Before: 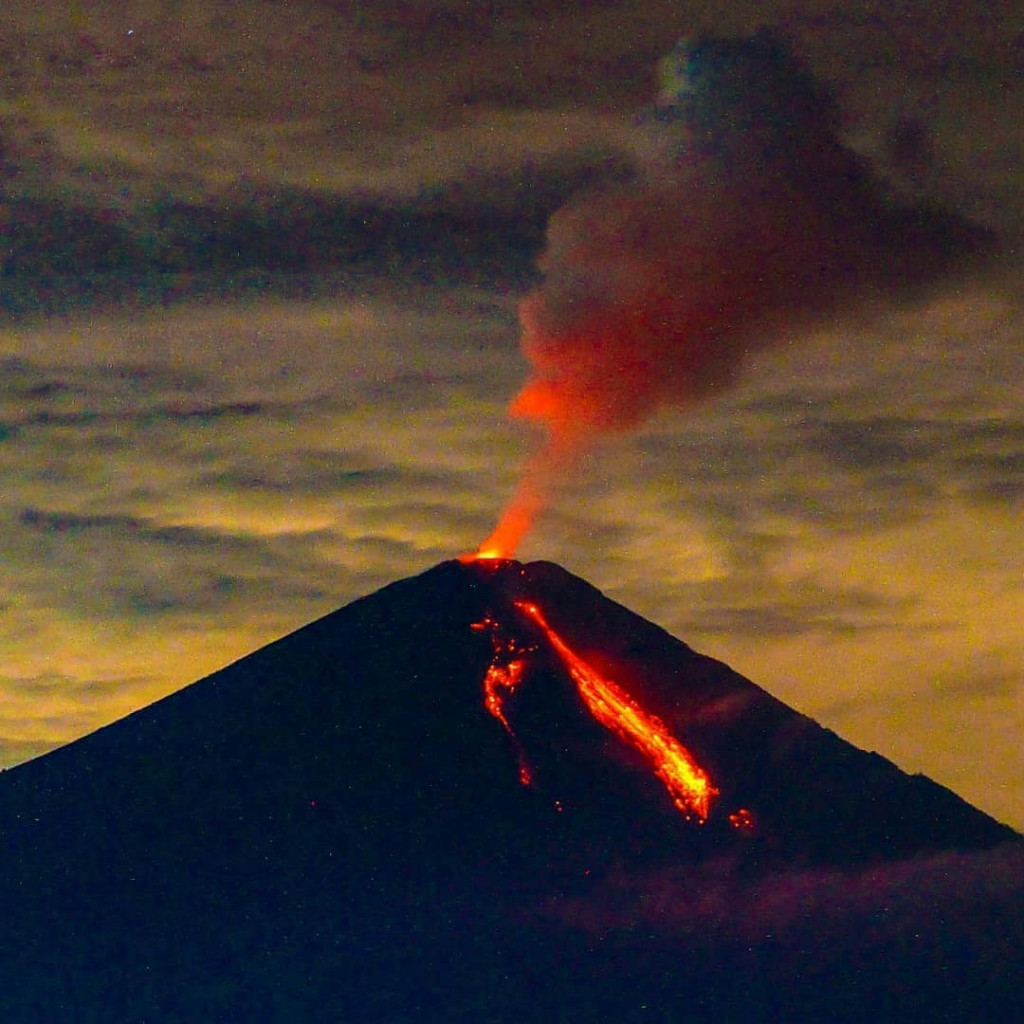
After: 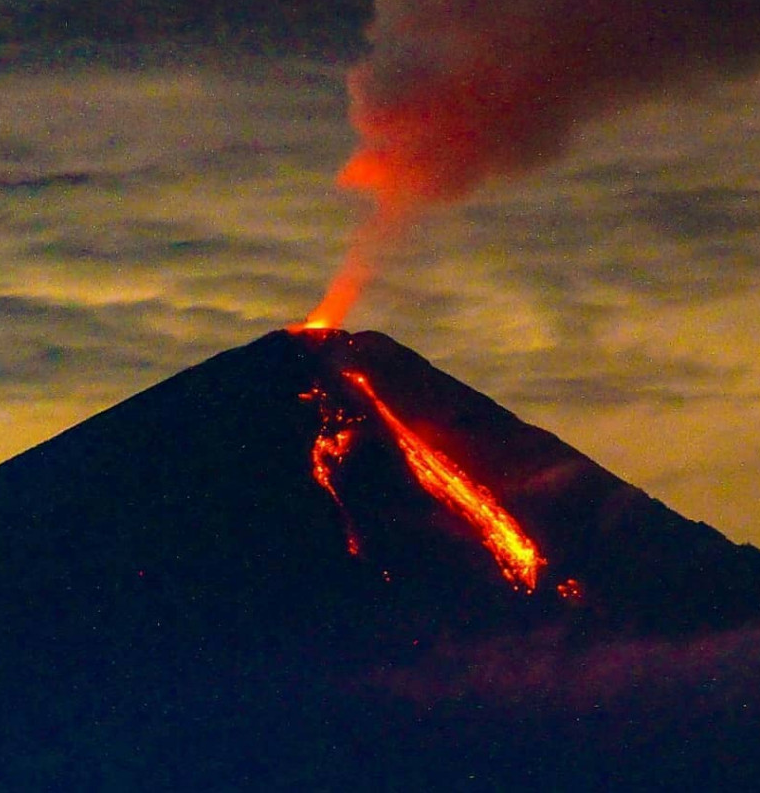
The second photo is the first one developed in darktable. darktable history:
crop: left 16.863%, top 22.545%, right 8.889%
